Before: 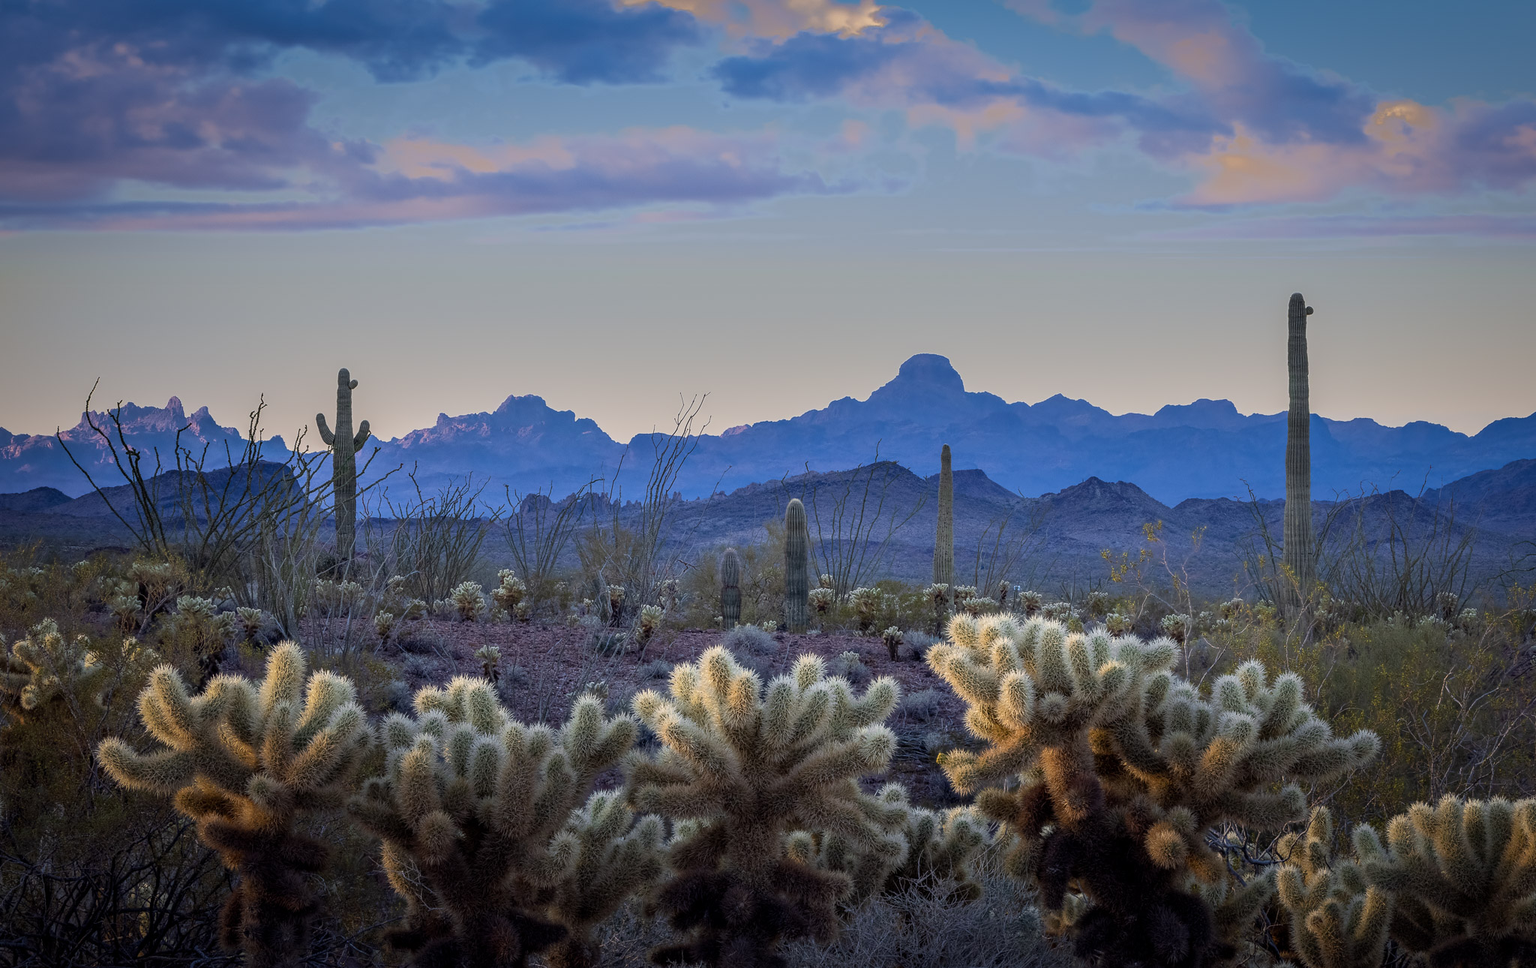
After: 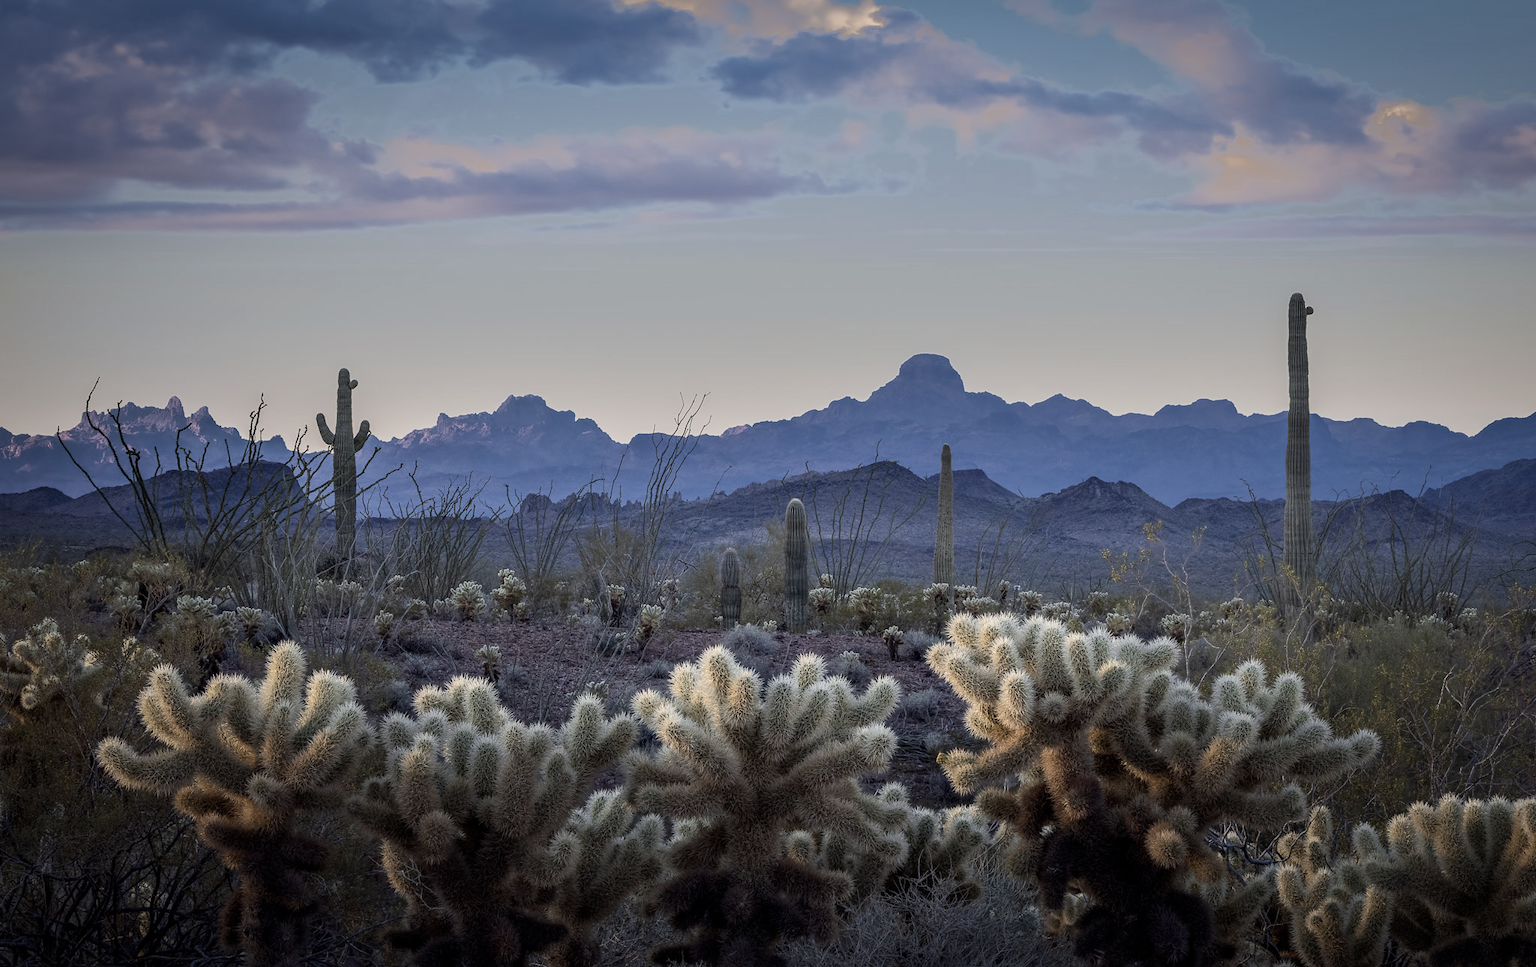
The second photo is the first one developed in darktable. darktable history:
contrast brightness saturation: contrast 0.104, saturation -0.365
